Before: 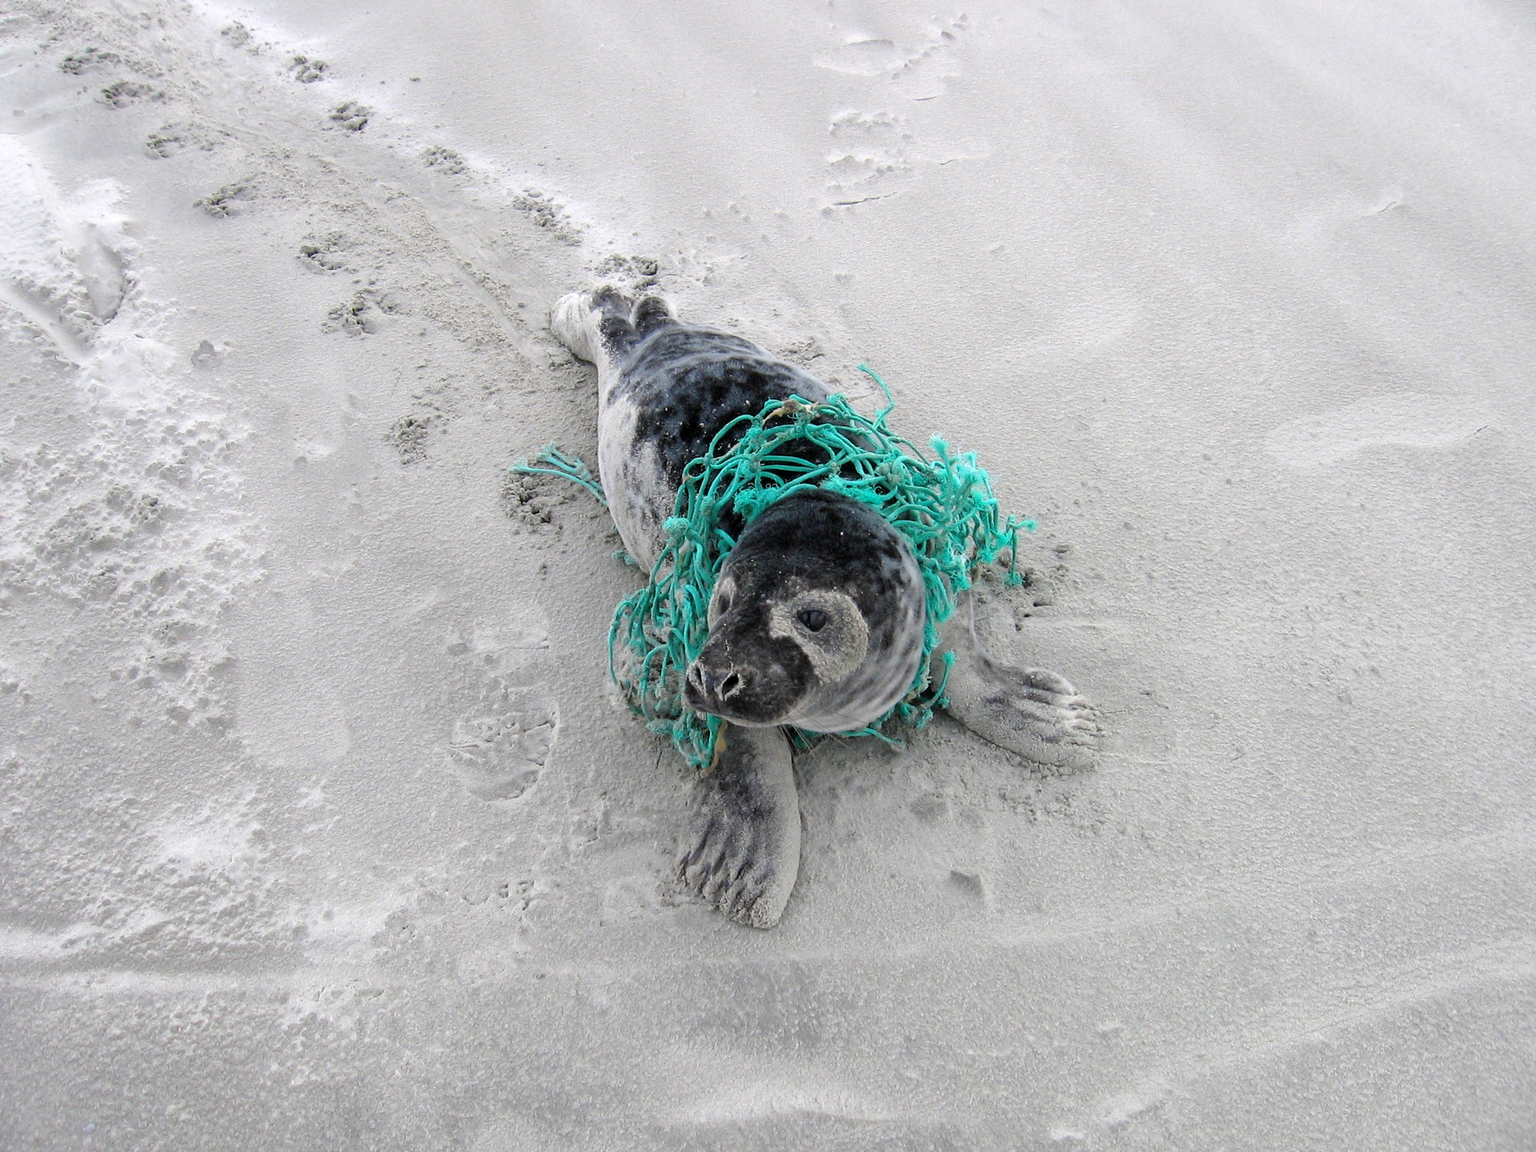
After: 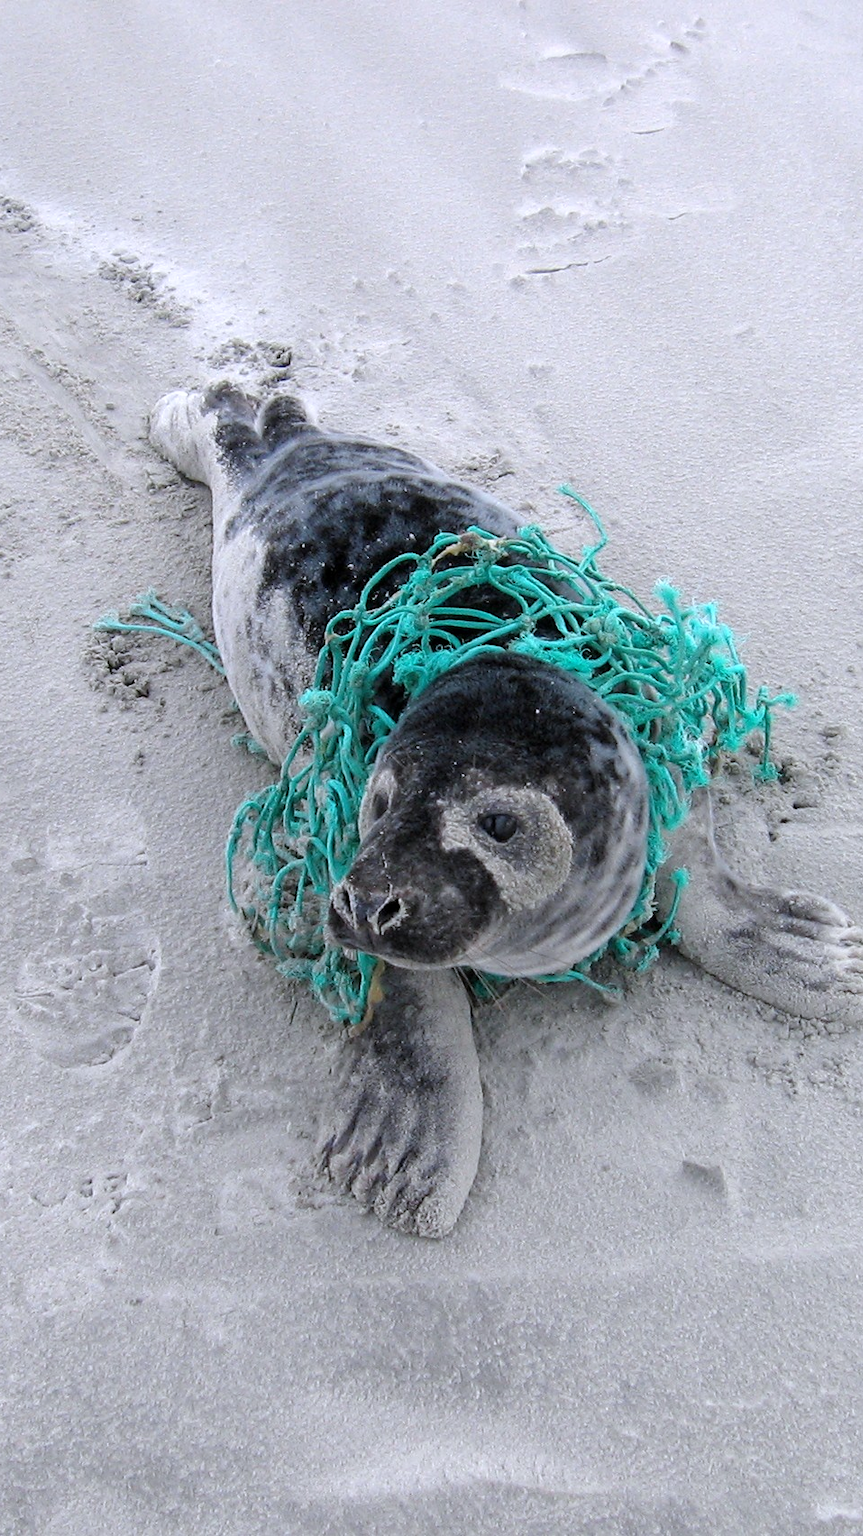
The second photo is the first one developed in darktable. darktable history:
crop: left 28.583%, right 29.231%
white balance: red 0.984, blue 1.059
